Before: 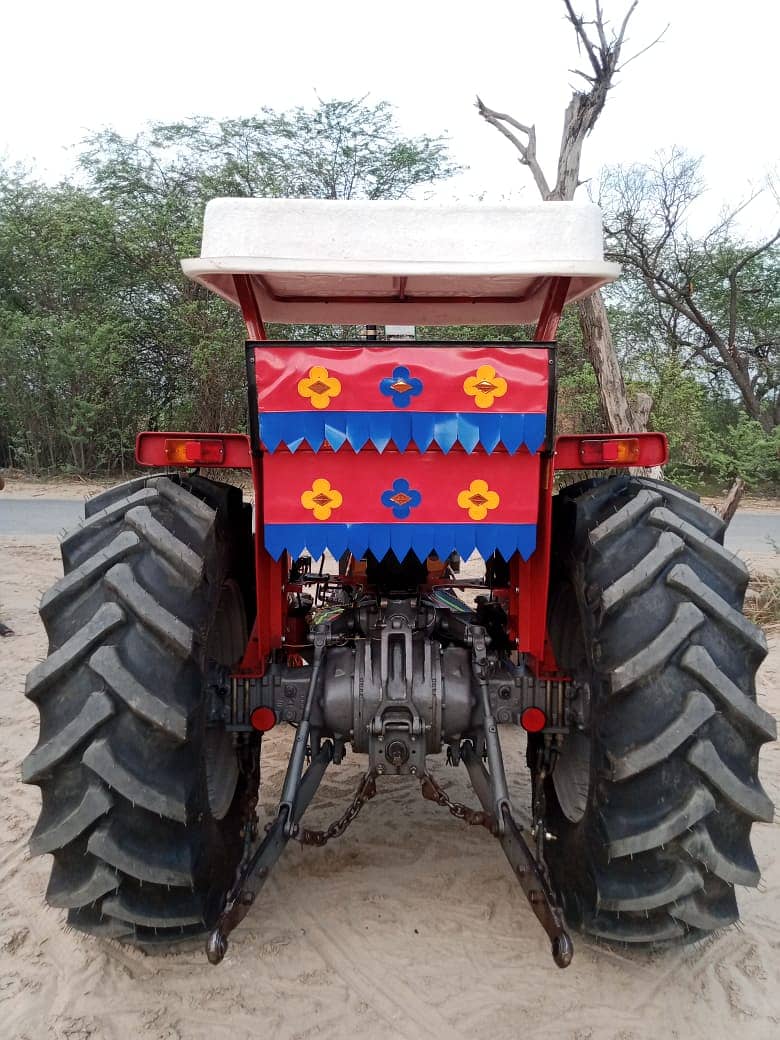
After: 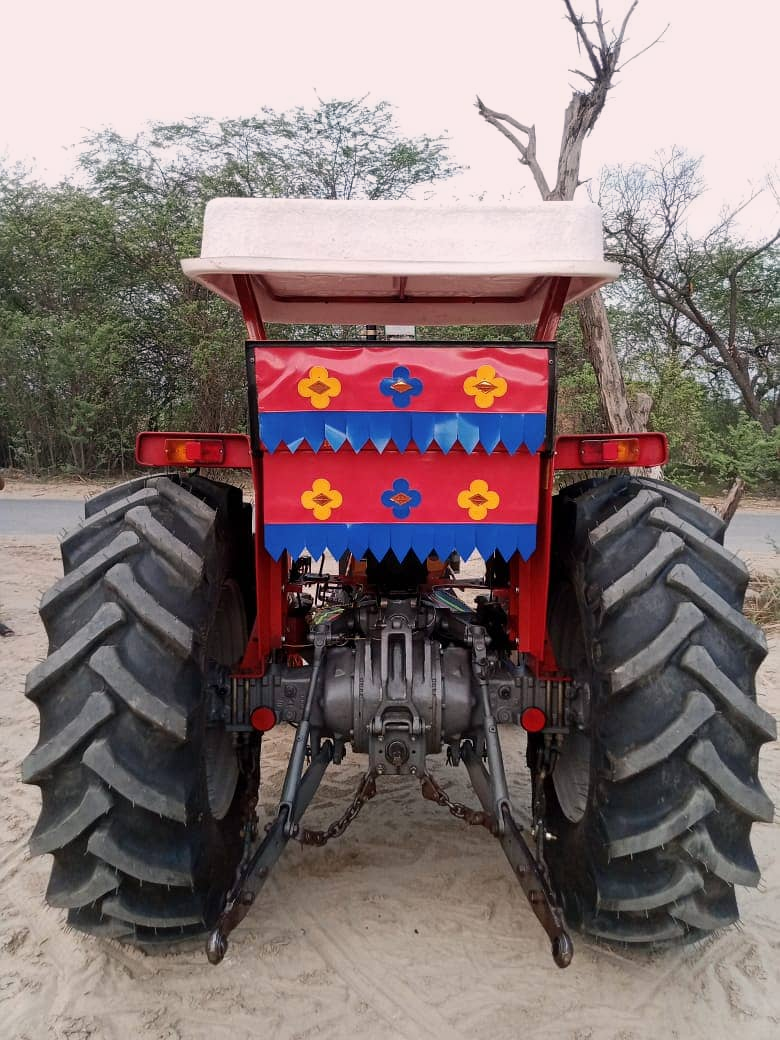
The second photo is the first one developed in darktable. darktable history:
graduated density: density 0.38 EV, hardness 21%, rotation -6.11°, saturation 32%
